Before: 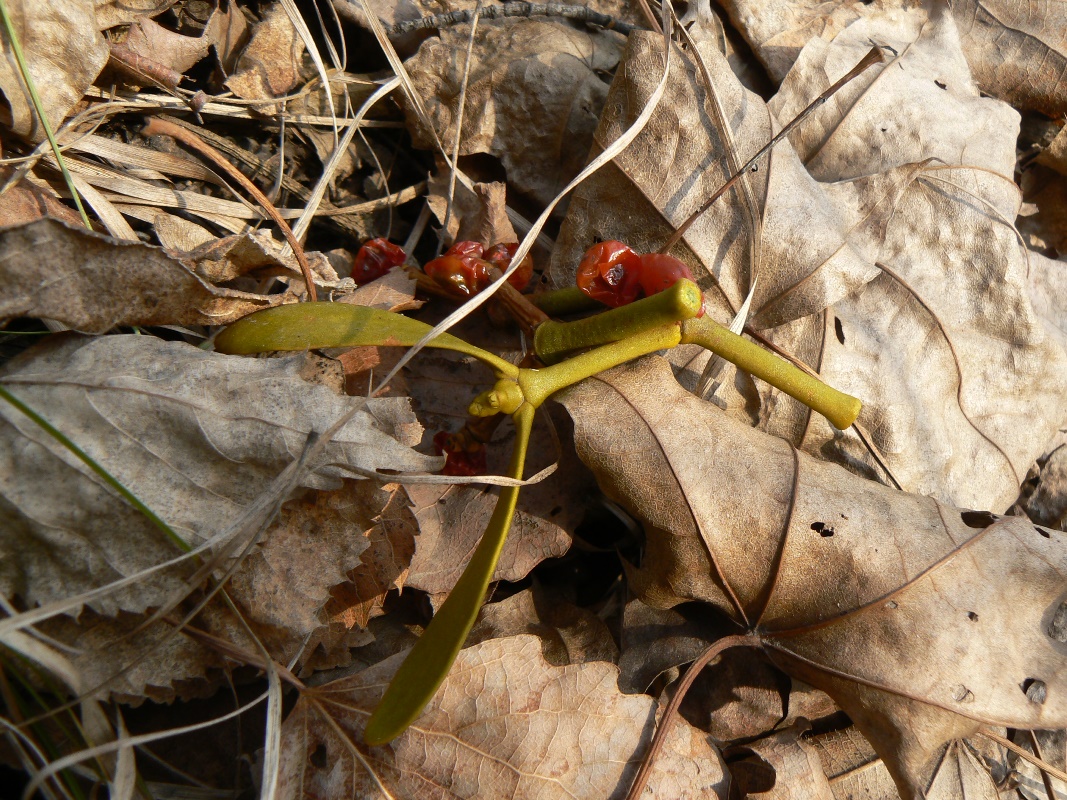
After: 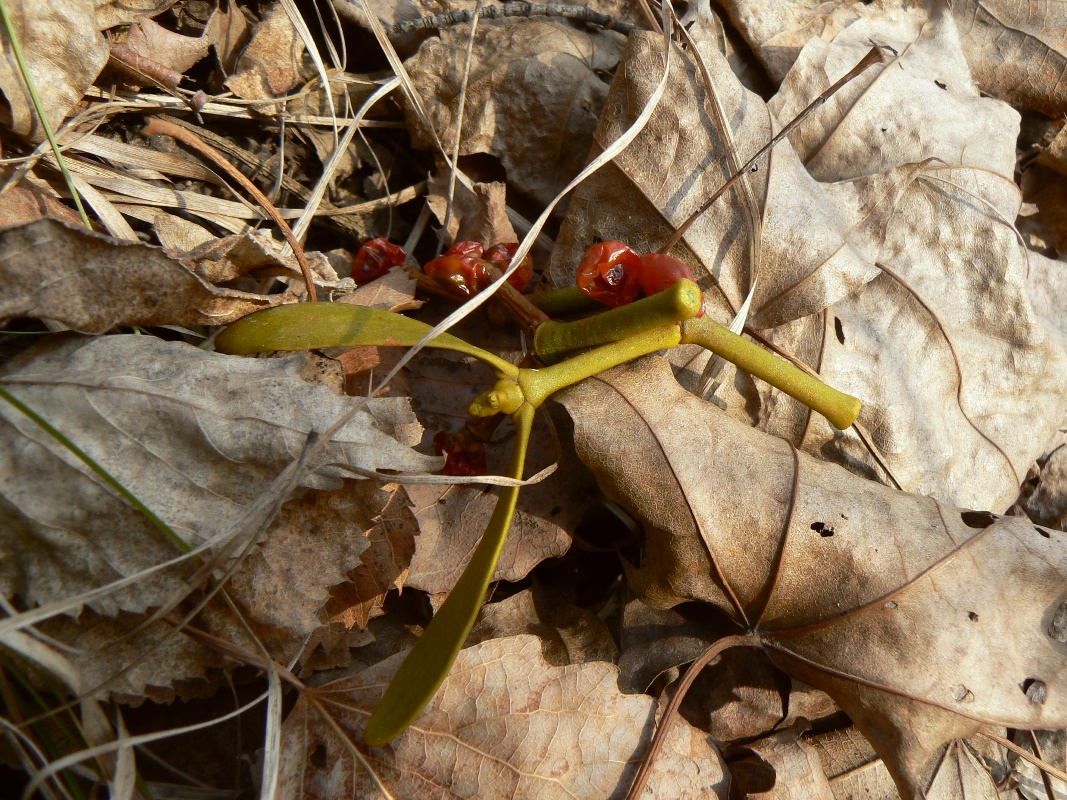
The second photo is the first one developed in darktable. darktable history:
color correction: highlights a* -2.73, highlights b* -2.09, shadows a* 2.41, shadows b* 2.73
white balance: red 1, blue 1
